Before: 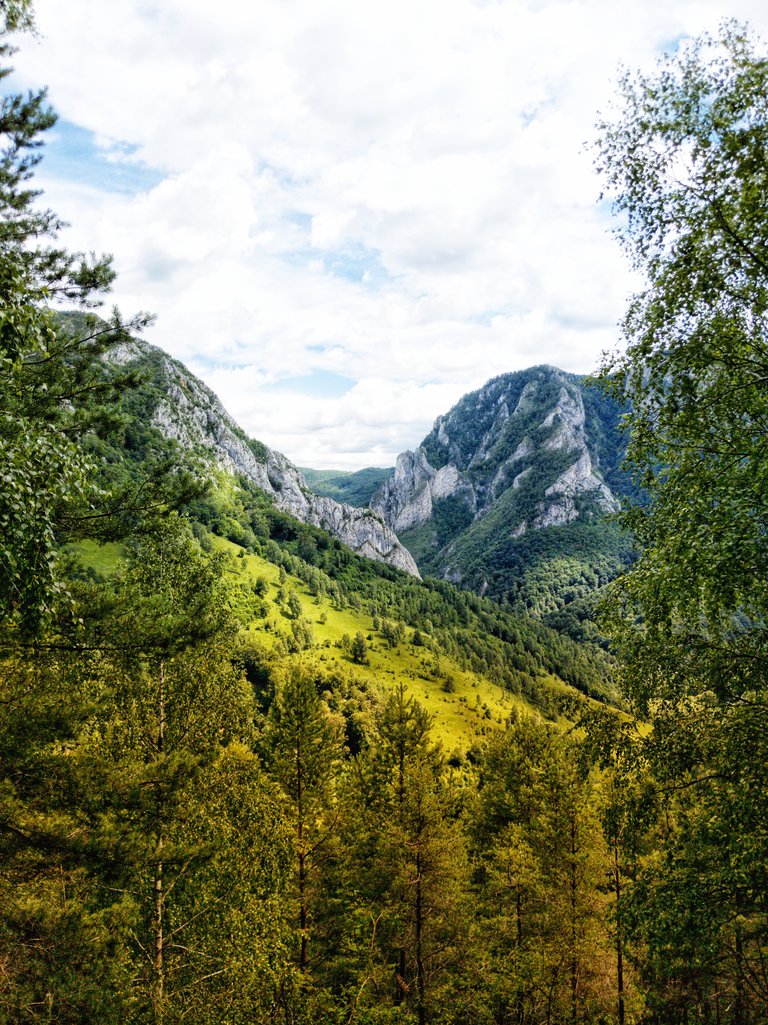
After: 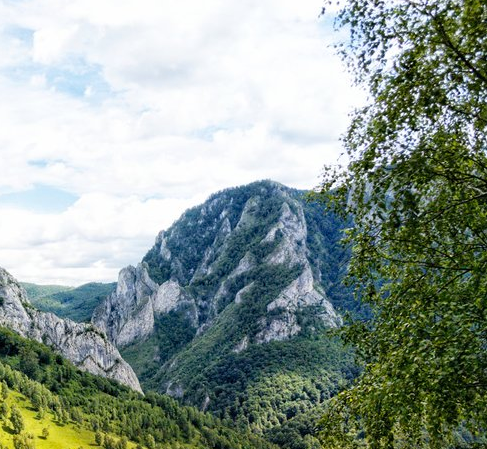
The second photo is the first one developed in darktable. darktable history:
crop: left 36.236%, top 18.109%, right 0.303%, bottom 38.054%
haze removal: compatibility mode true, adaptive false
